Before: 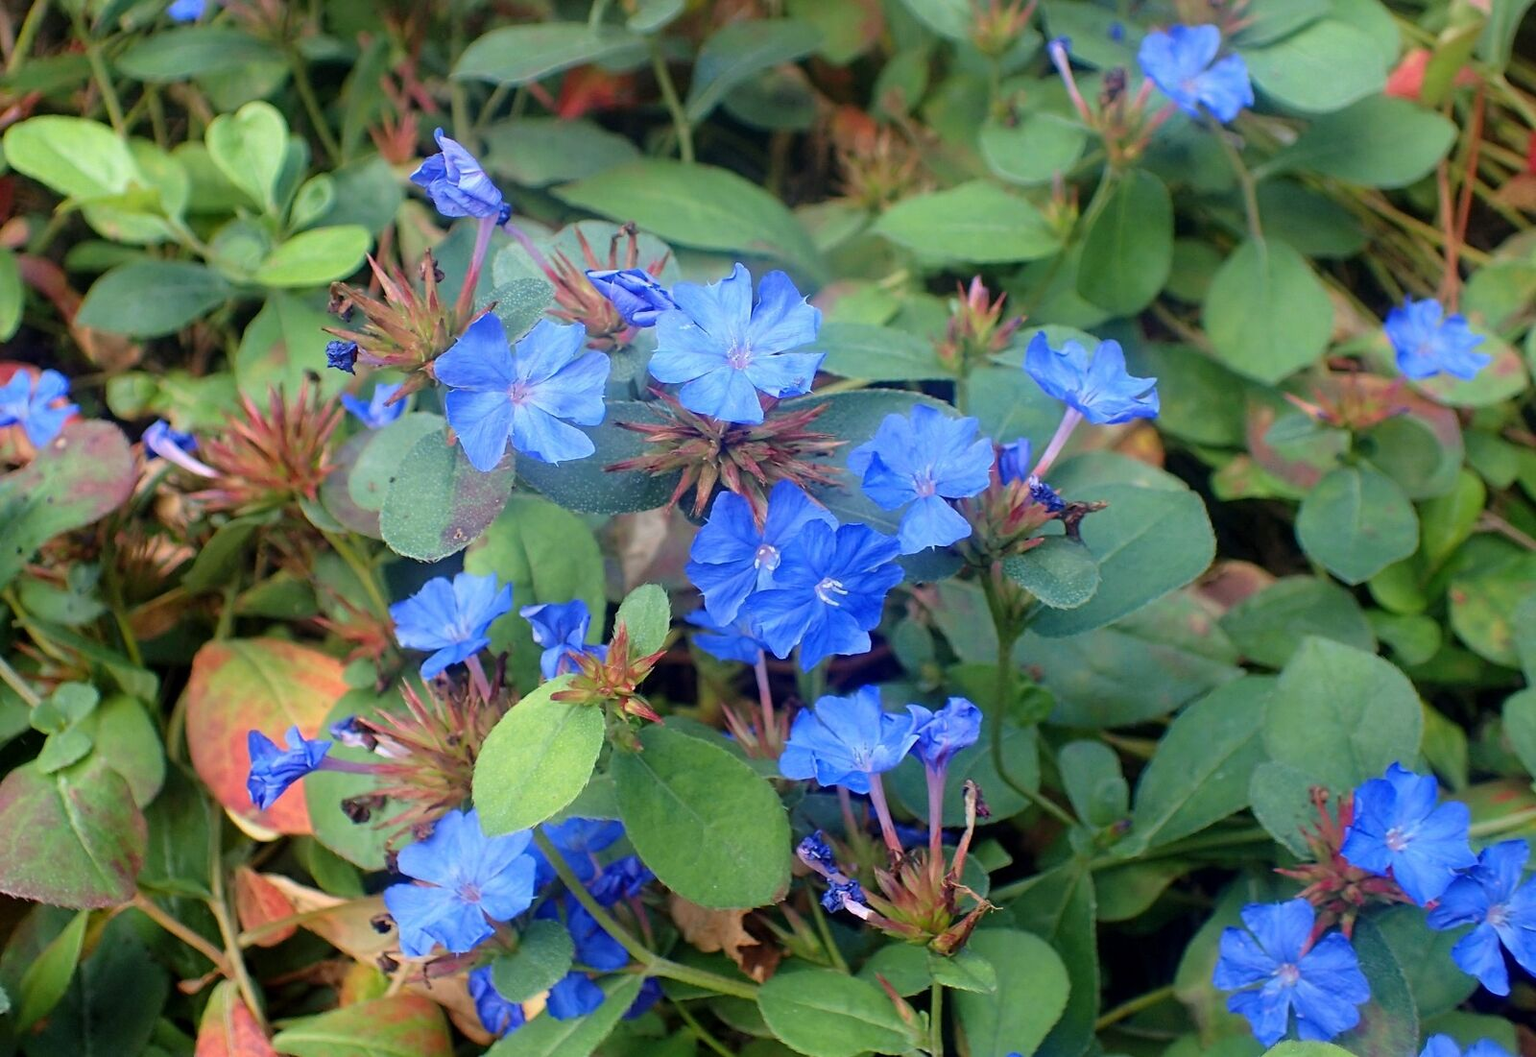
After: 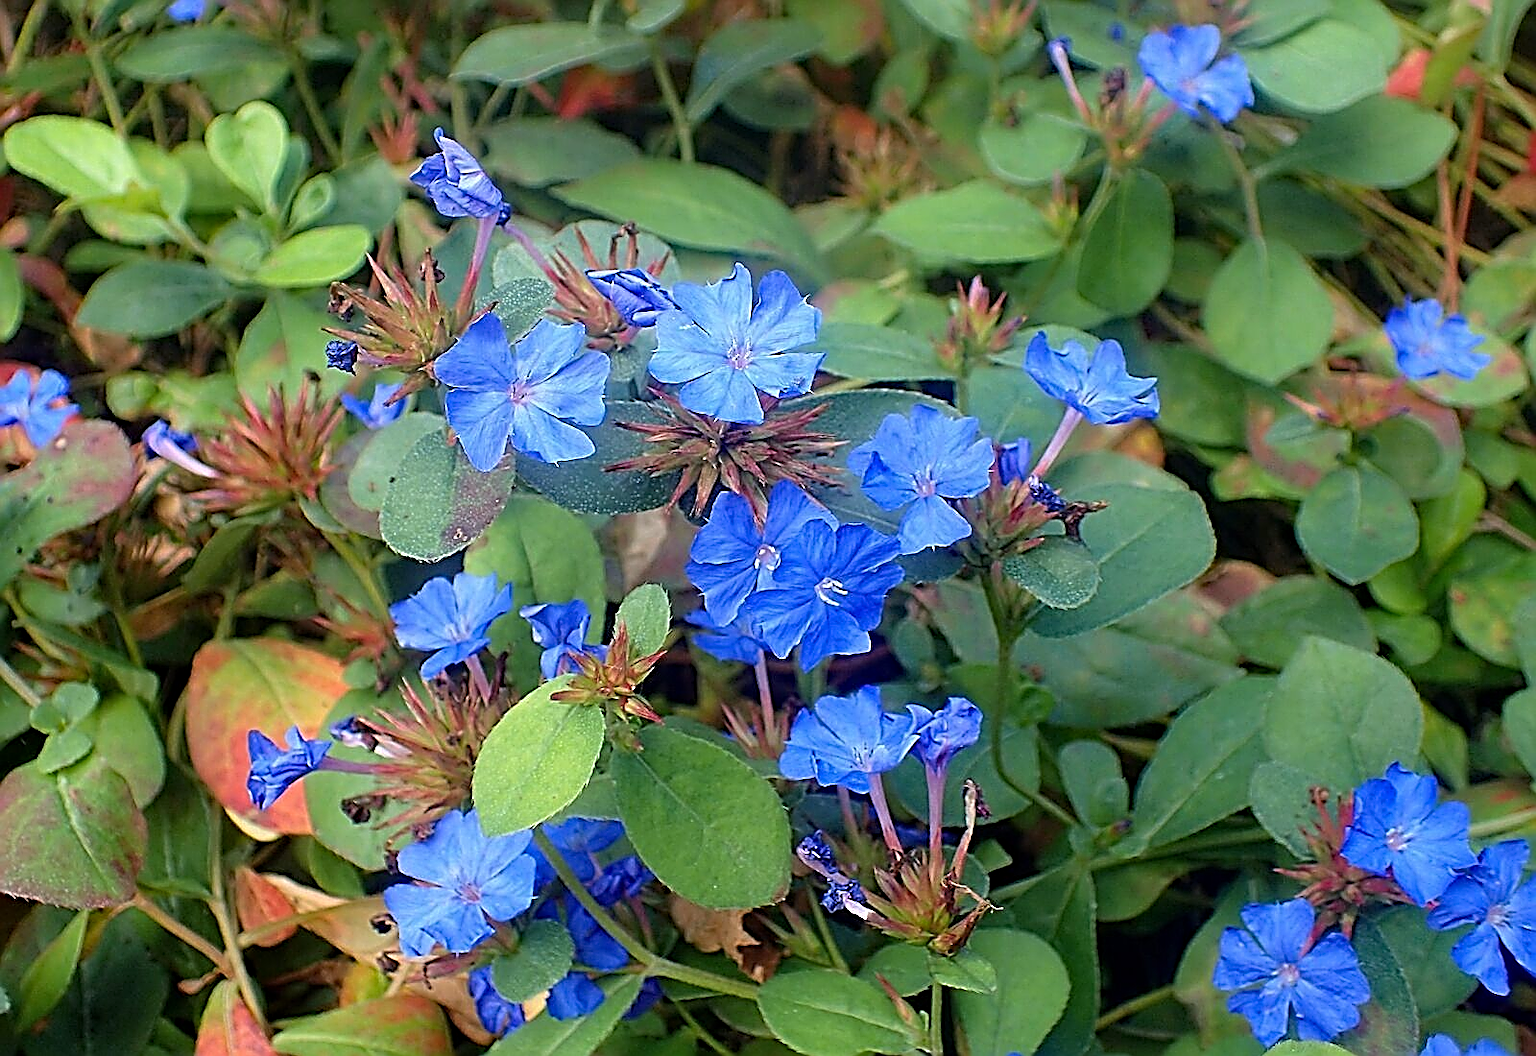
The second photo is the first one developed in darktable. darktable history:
sharpen: amount 1.864
haze removal: compatibility mode true, adaptive false
